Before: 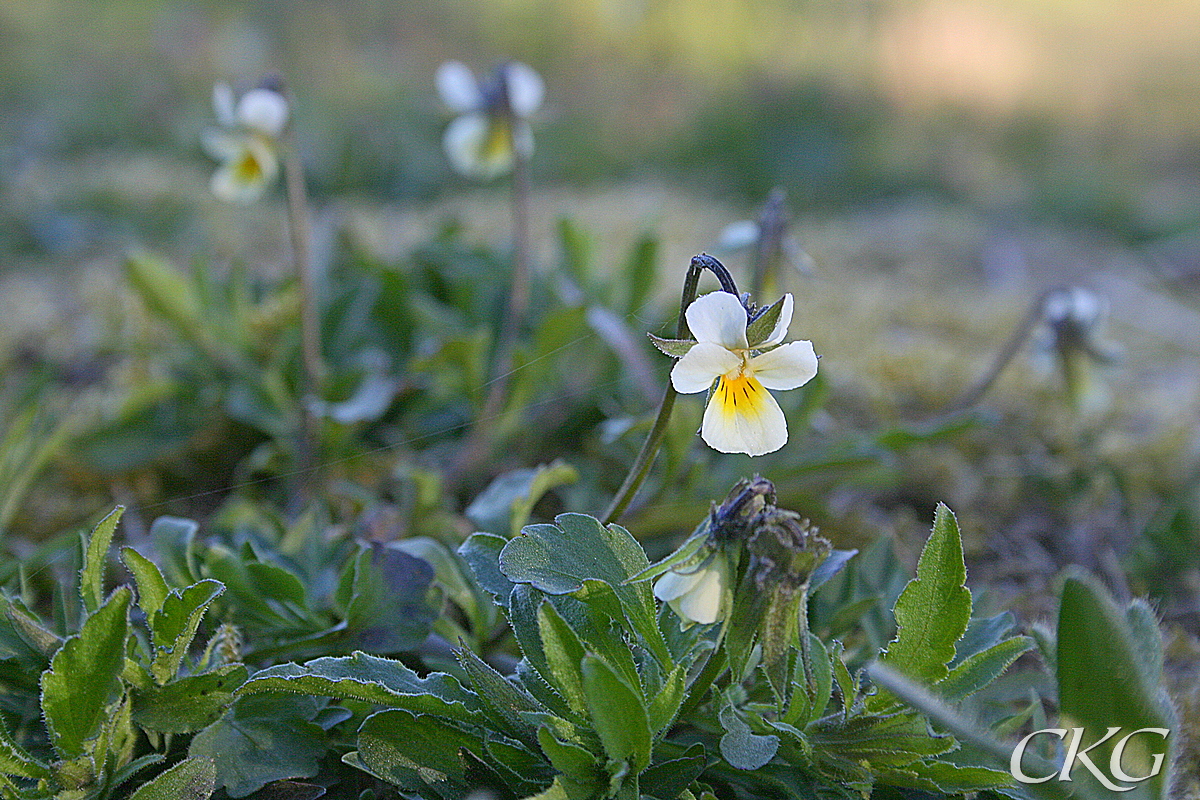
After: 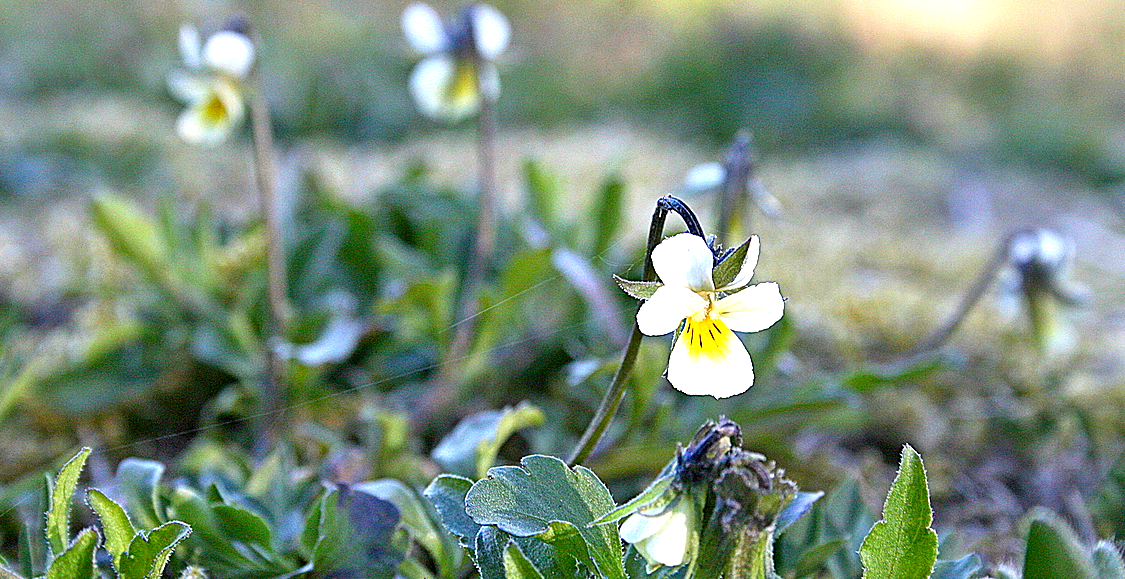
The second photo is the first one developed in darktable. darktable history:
contrast equalizer: octaves 7, y [[0.6 ×6], [0.55 ×6], [0 ×6], [0 ×6], [0 ×6]]
crop: left 2.865%, top 7.368%, right 3.33%, bottom 20.256%
exposure: black level correction 0, exposure 0.703 EV, compensate highlight preservation false
